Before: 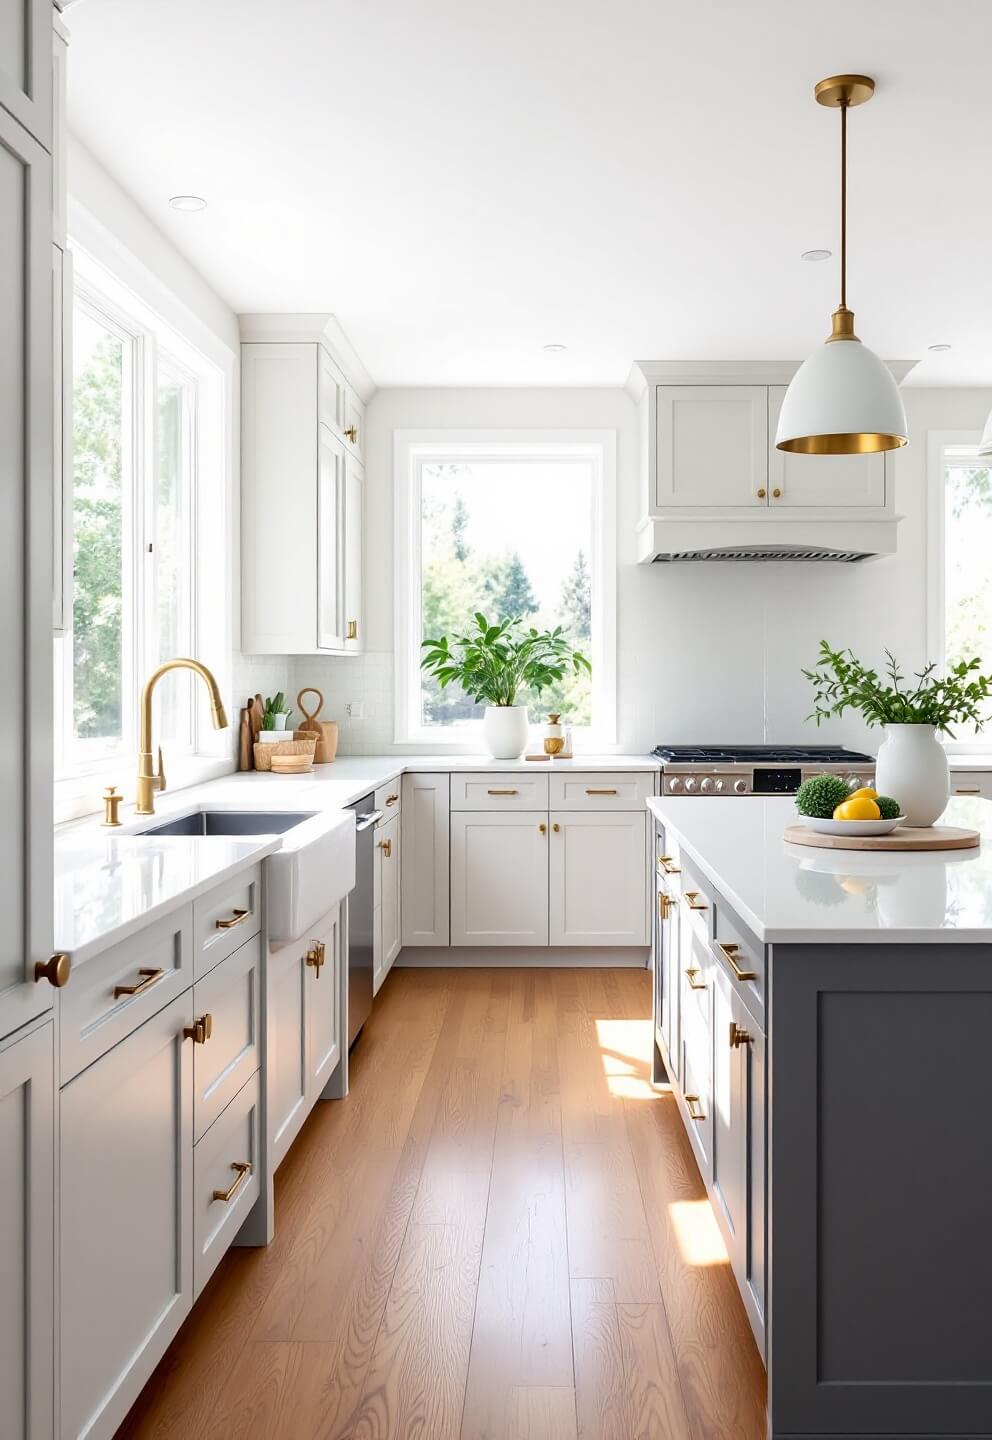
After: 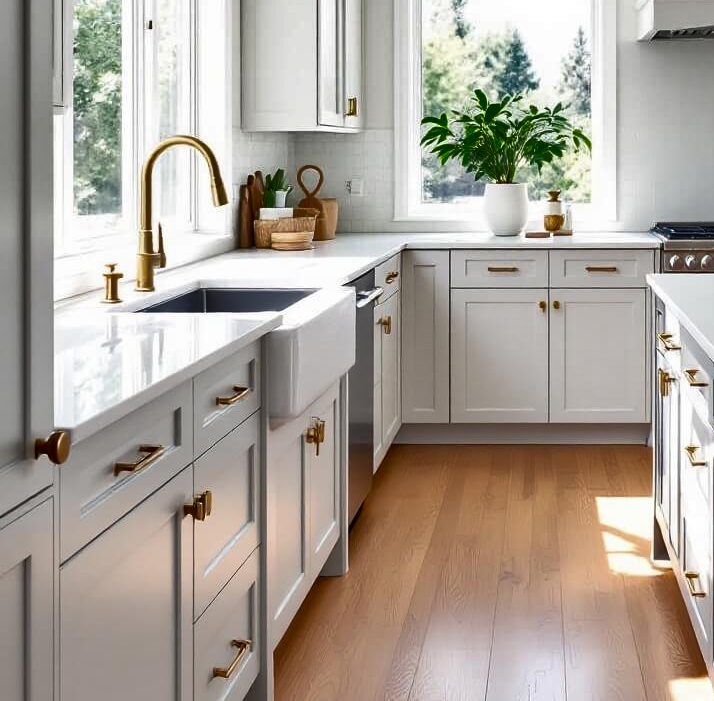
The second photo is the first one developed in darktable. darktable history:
crop: top 36.332%, right 27.949%, bottom 14.95%
shadows and highlights: radius 102.91, shadows 50.63, highlights -65.01, soften with gaussian
